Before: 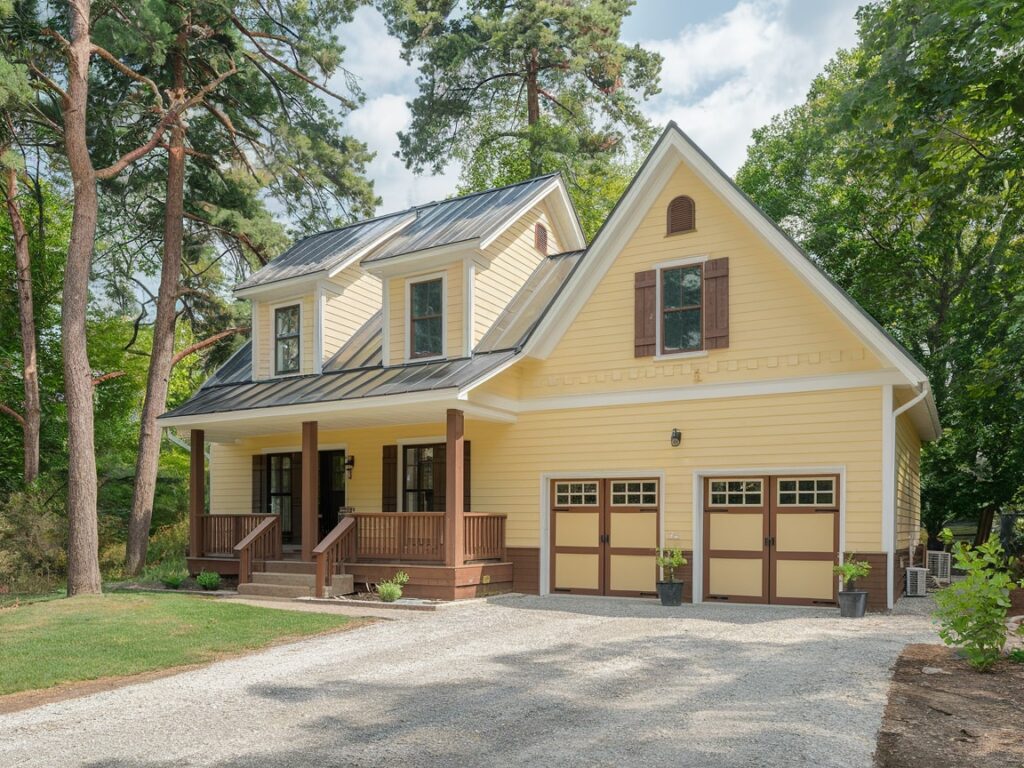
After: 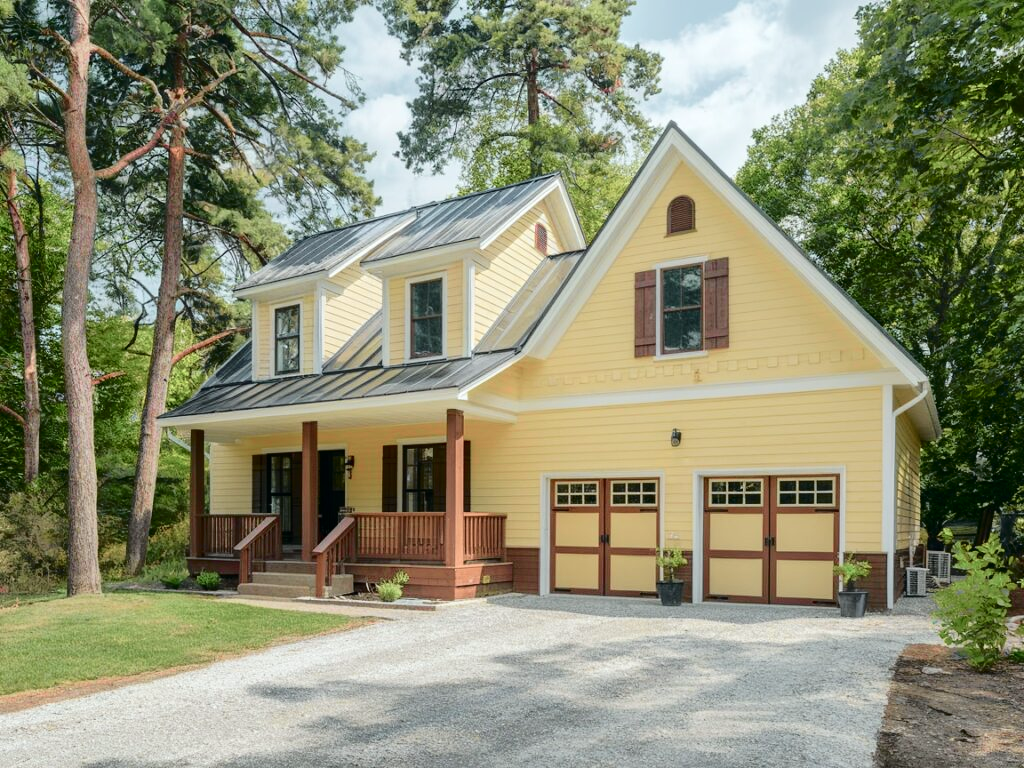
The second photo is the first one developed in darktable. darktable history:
tone curve: curves: ch0 [(0, 0) (0.081, 0.044) (0.192, 0.125) (0.283, 0.238) (0.416, 0.449) (0.495, 0.524) (0.686, 0.743) (0.826, 0.865) (0.978, 0.988)]; ch1 [(0, 0) (0.161, 0.092) (0.35, 0.33) (0.392, 0.392) (0.427, 0.426) (0.479, 0.472) (0.505, 0.497) (0.521, 0.514) (0.547, 0.568) (0.579, 0.597) (0.625, 0.627) (0.678, 0.733) (1, 1)]; ch2 [(0, 0) (0.346, 0.362) (0.404, 0.427) (0.502, 0.495) (0.531, 0.523) (0.549, 0.554) (0.582, 0.596) (0.629, 0.642) (0.717, 0.678) (1, 1)], color space Lab, independent channels, preserve colors none
